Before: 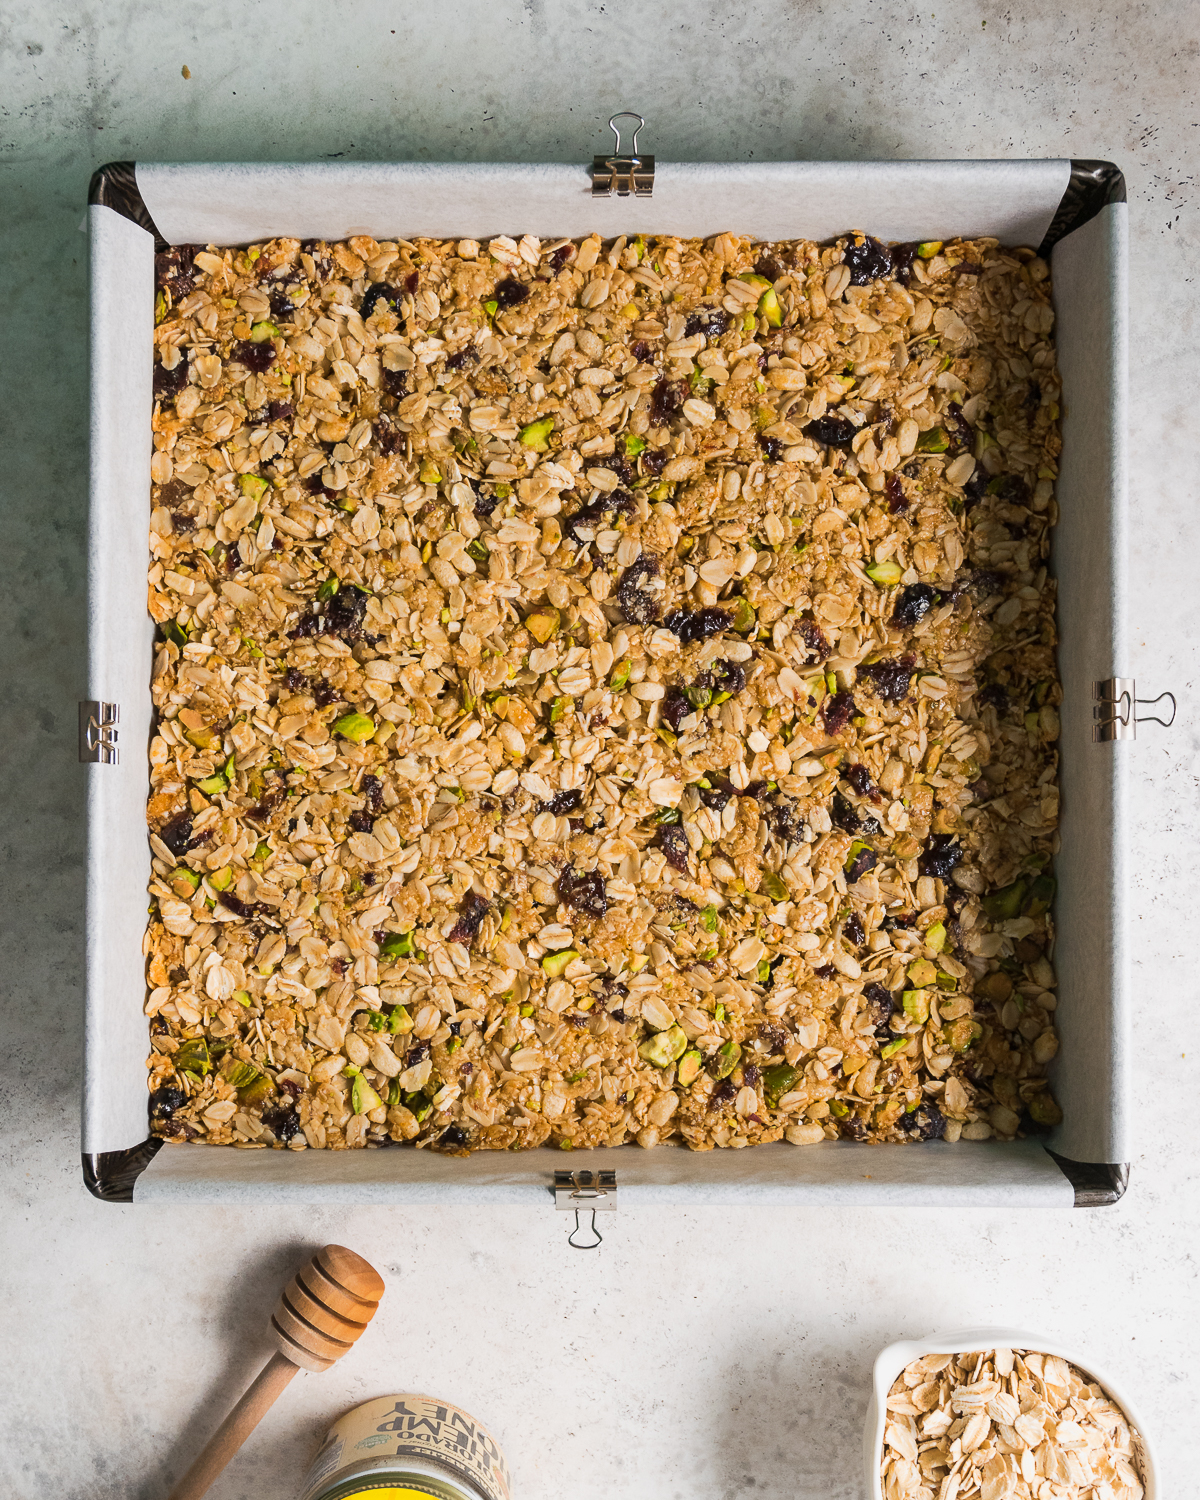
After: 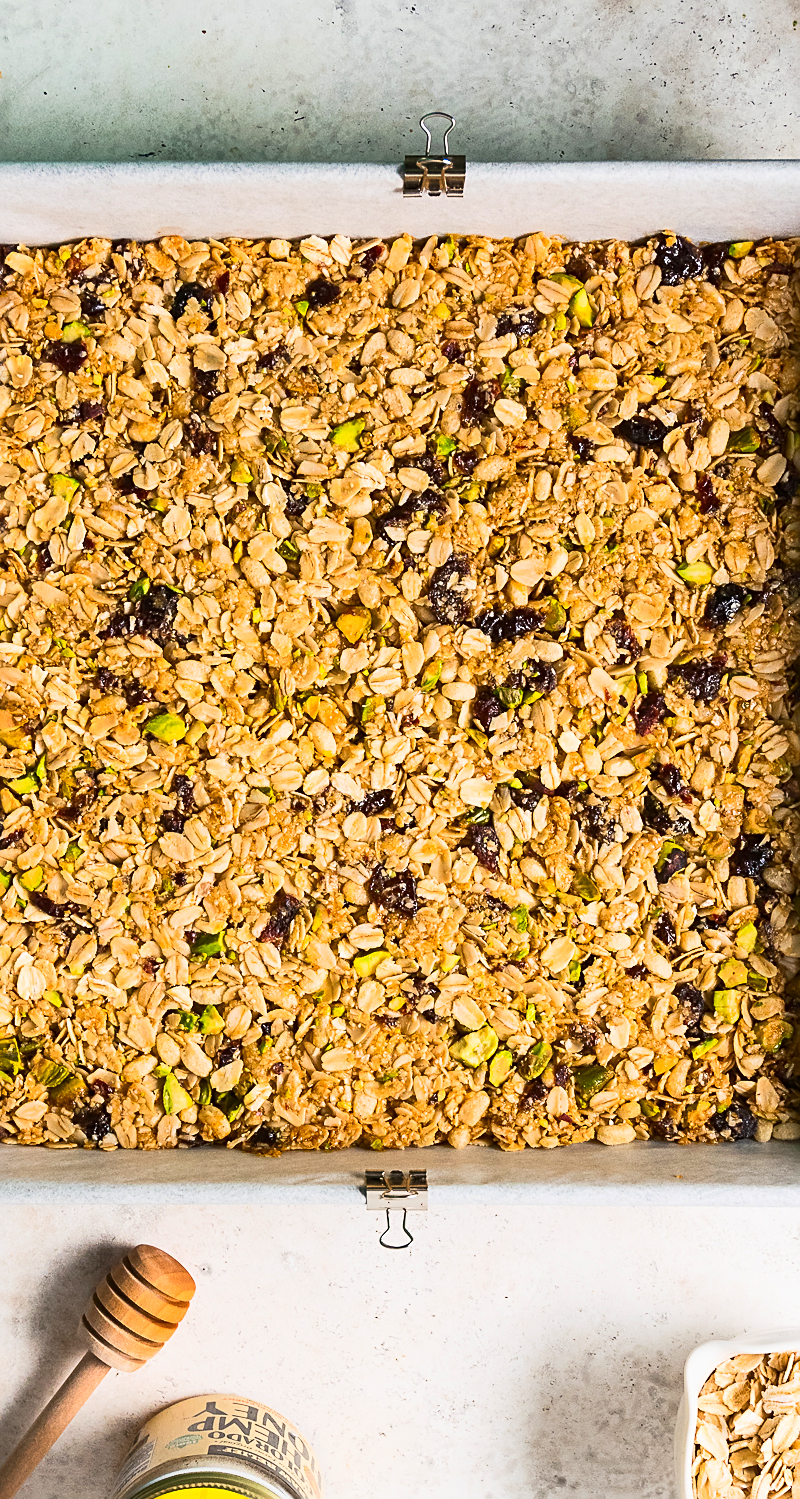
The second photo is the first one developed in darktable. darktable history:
contrast brightness saturation: contrast 0.23, brightness 0.1, saturation 0.29
tone equalizer: on, module defaults
crop and rotate: left 15.754%, right 17.579%
sharpen: on, module defaults
